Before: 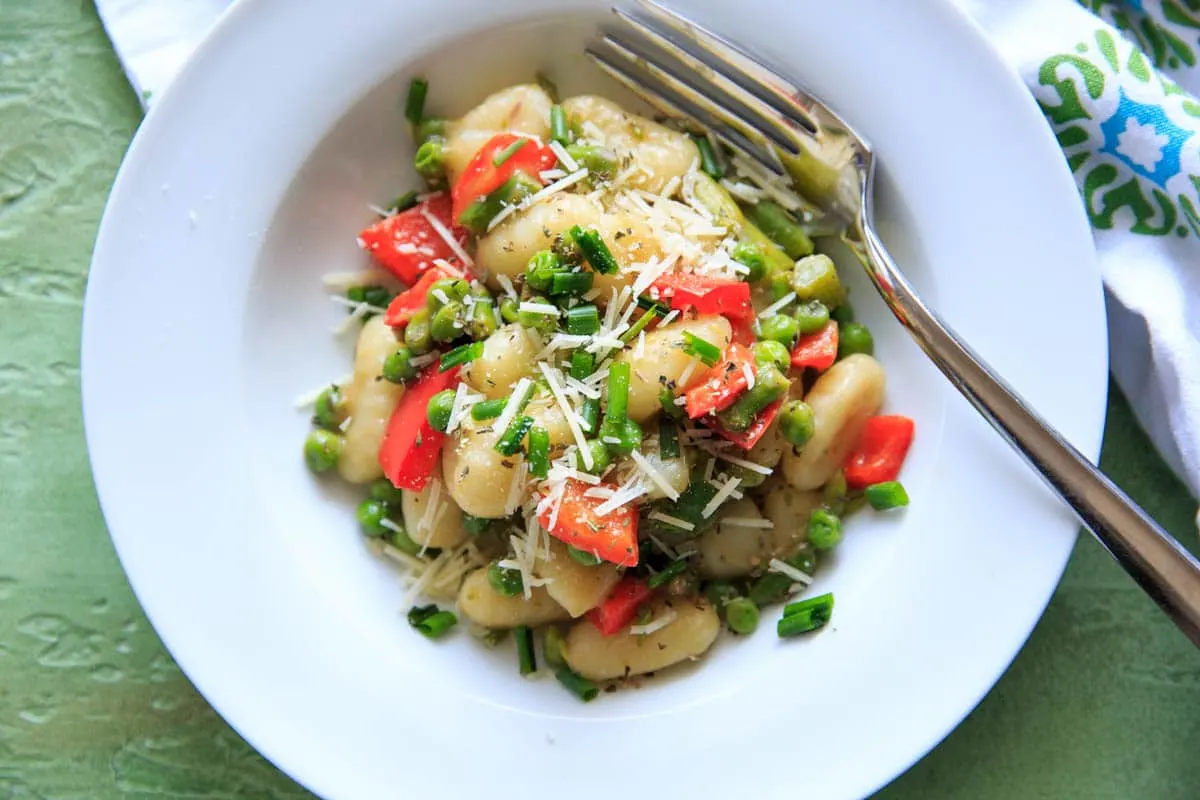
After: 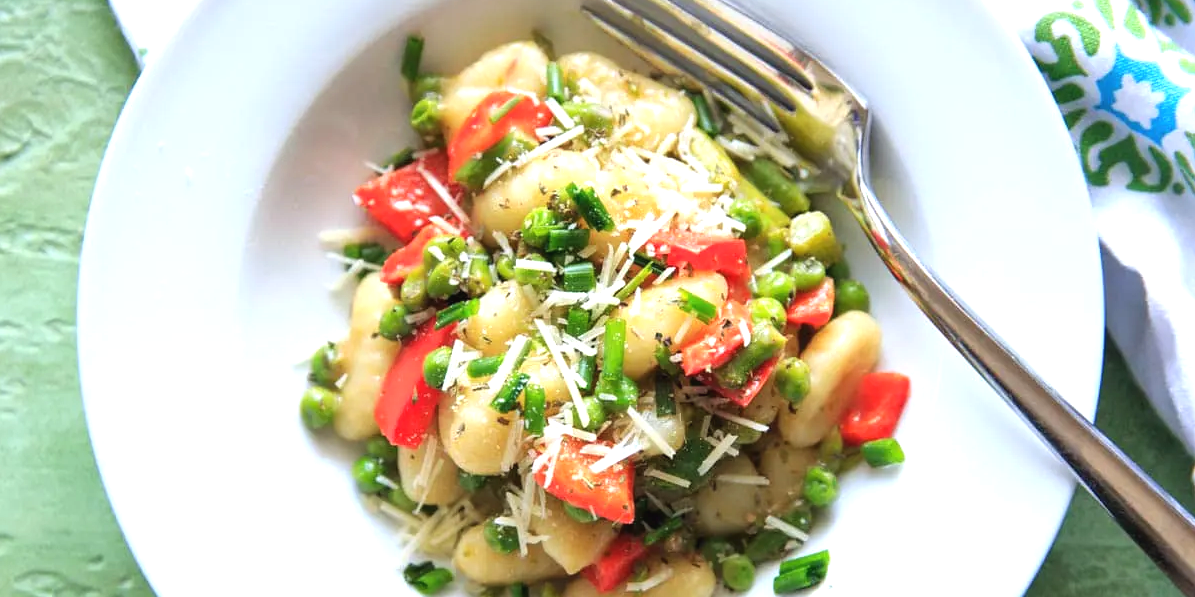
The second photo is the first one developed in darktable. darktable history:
crop: left 0.387%, top 5.469%, bottom 19.809%
exposure: black level correction -0.002, exposure 0.54 EV, compensate highlight preservation false
